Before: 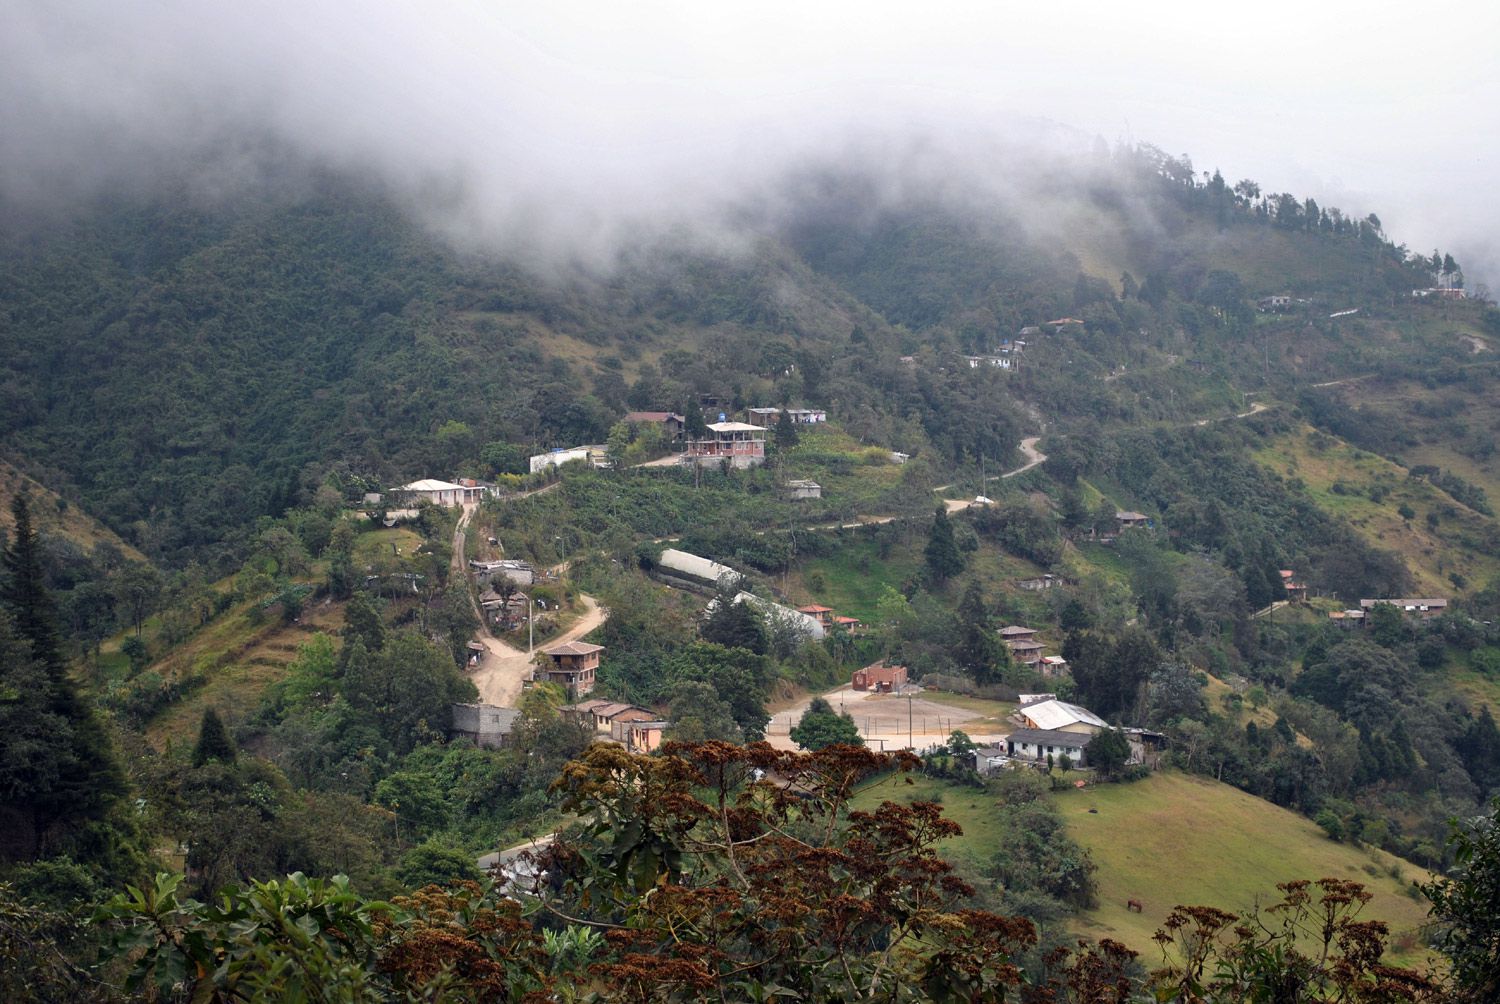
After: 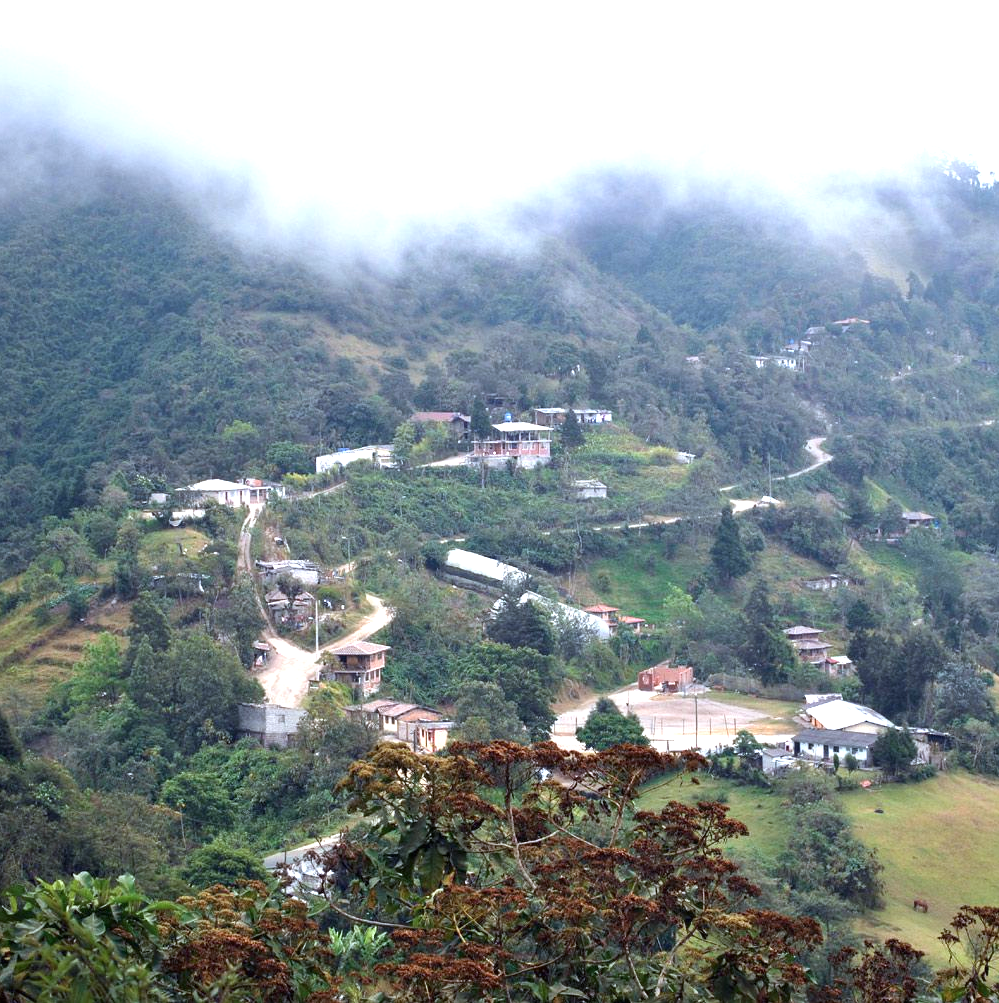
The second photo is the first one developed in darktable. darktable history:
contrast equalizer: octaves 7, y [[0.5, 0.488, 0.462, 0.461, 0.491, 0.5], [0.5 ×6], [0.5 ×6], [0 ×6], [0 ×6]], mix 0.17
exposure: exposure 1.001 EV, compensate highlight preservation false
color calibration: x 0.372, y 0.386, temperature 4284.15 K
crop and rotate: left 14.306%, right 19.065%
